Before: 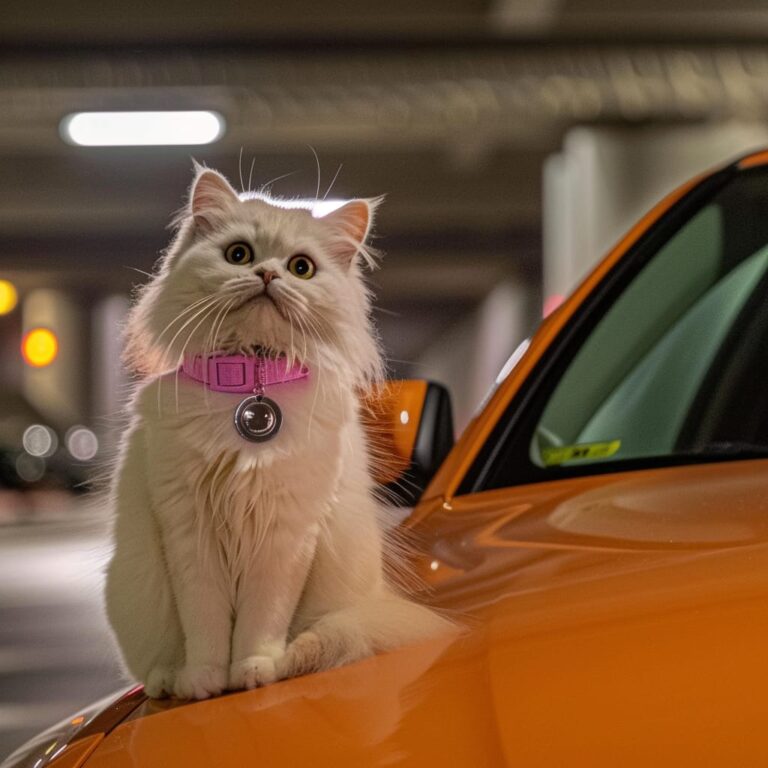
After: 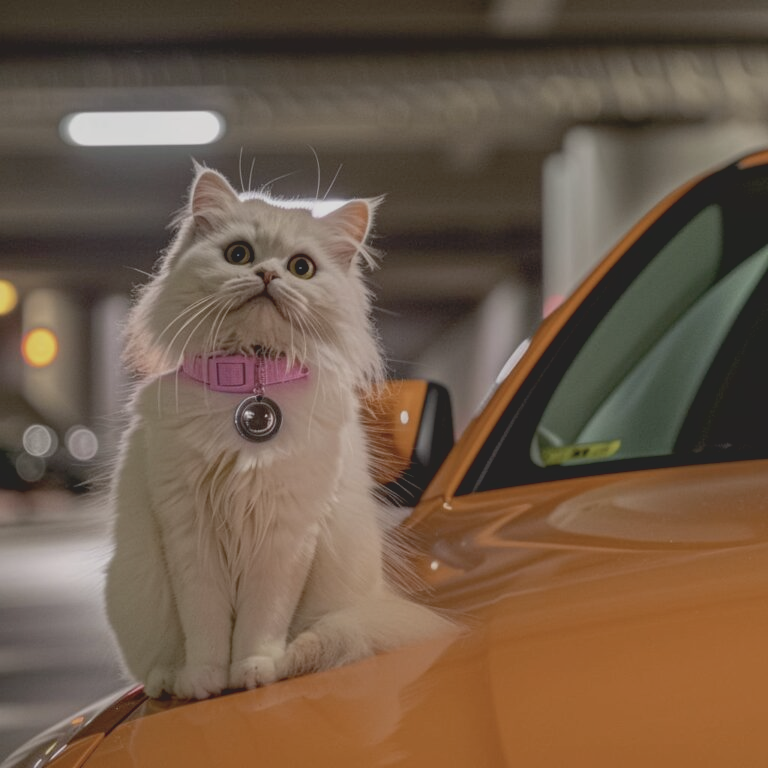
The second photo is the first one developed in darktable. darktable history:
exposure: black level correction 0.011, compensate highlight preservation false
contrast brightness saturation: contrast -0.26, saturation -0.43
